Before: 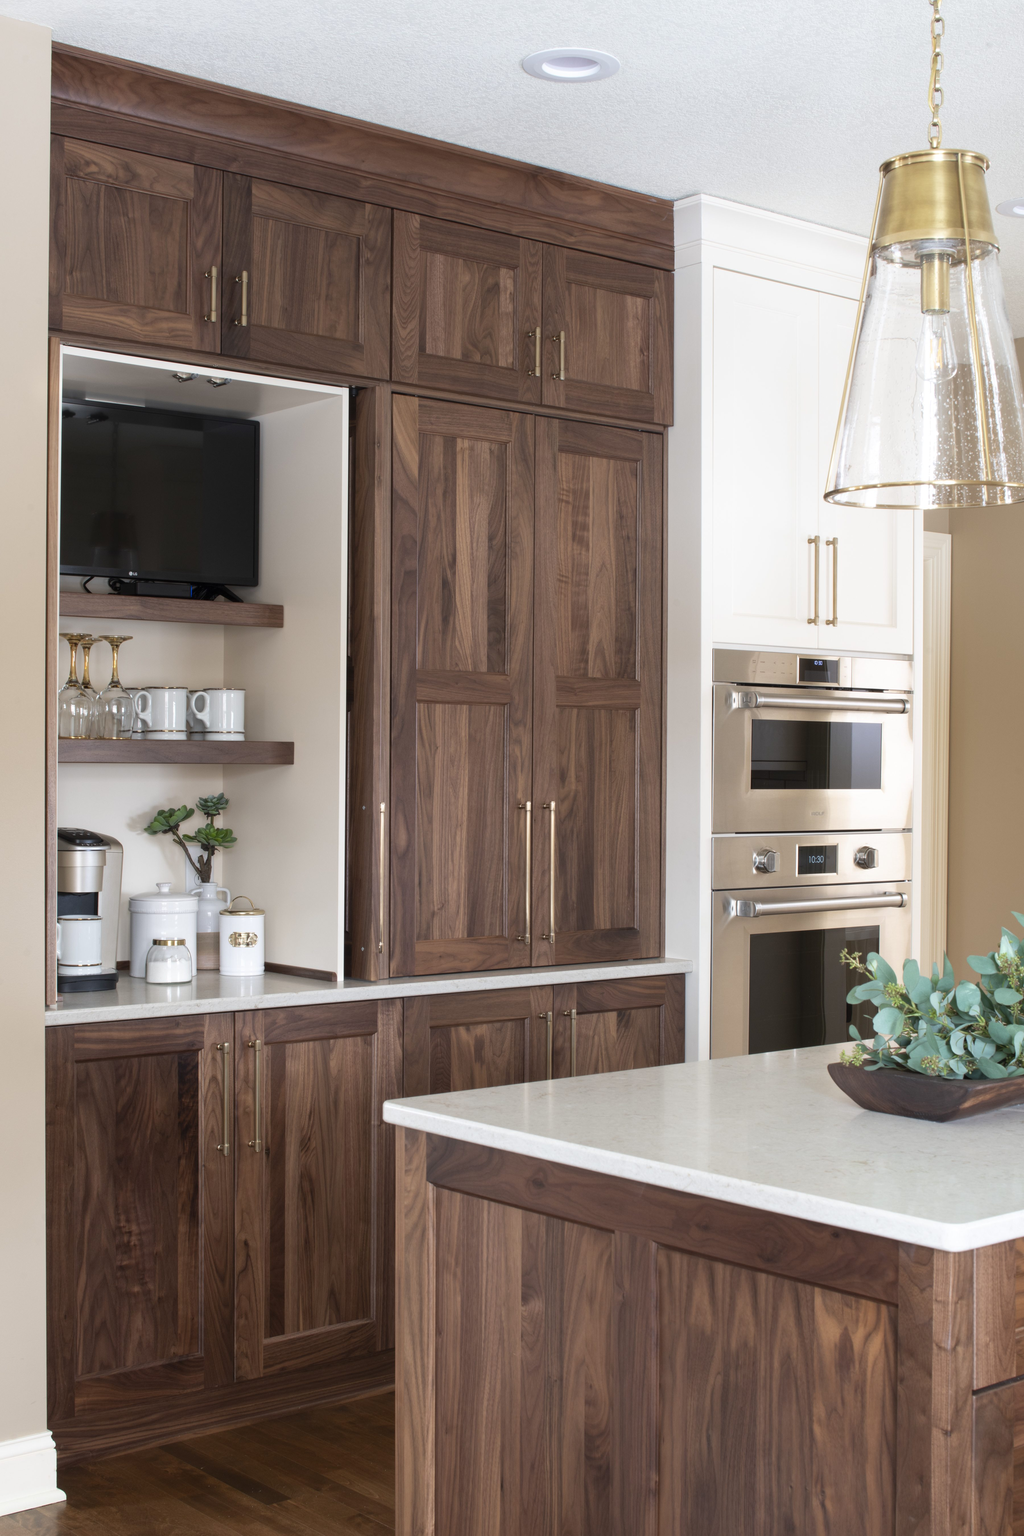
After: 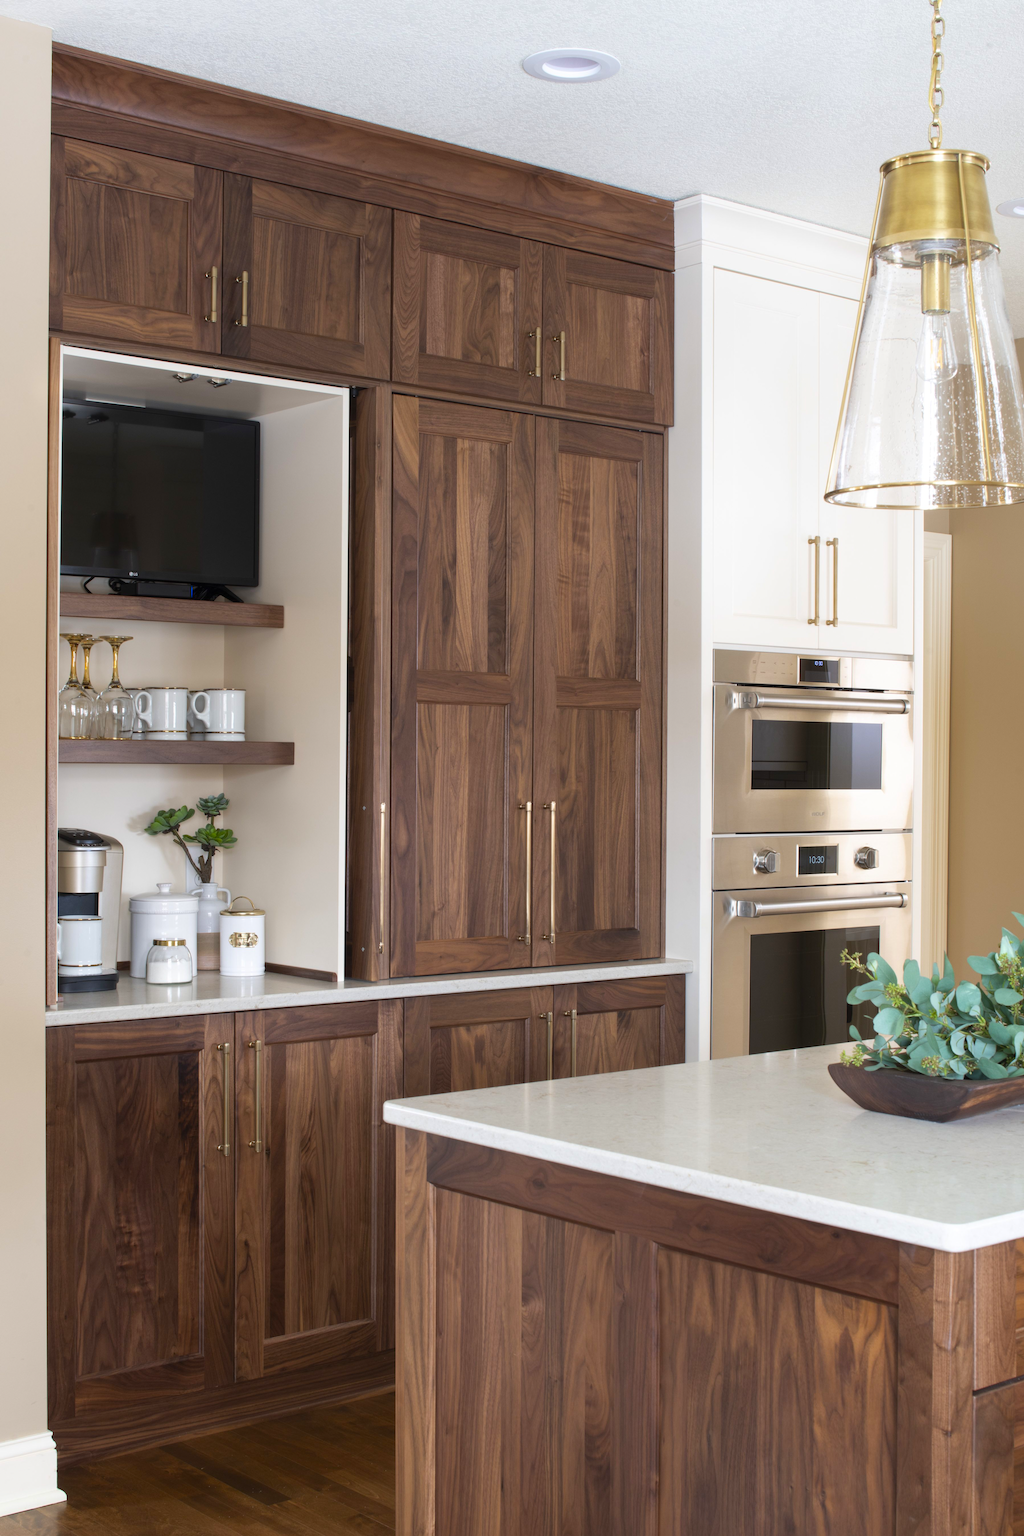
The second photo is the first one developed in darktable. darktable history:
color balance rgb: linear chroma grading › shadows 10.537%, linear chroma grading › highlights 9.687%, linear chroma grading › global chroma 15.205%, linear chroma grading › mid-tones 14.891%, perceptual saturation grading › global saturation 0.253%
